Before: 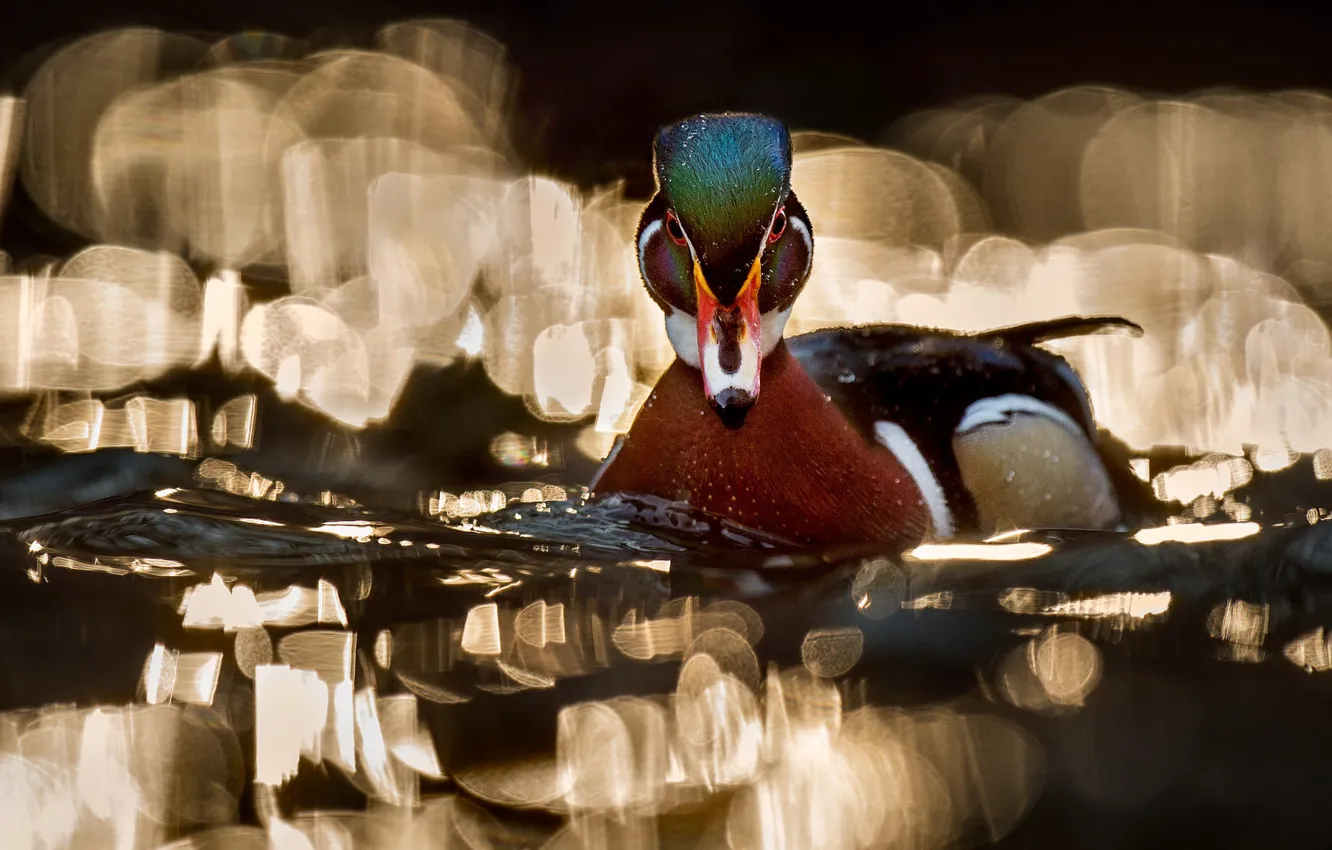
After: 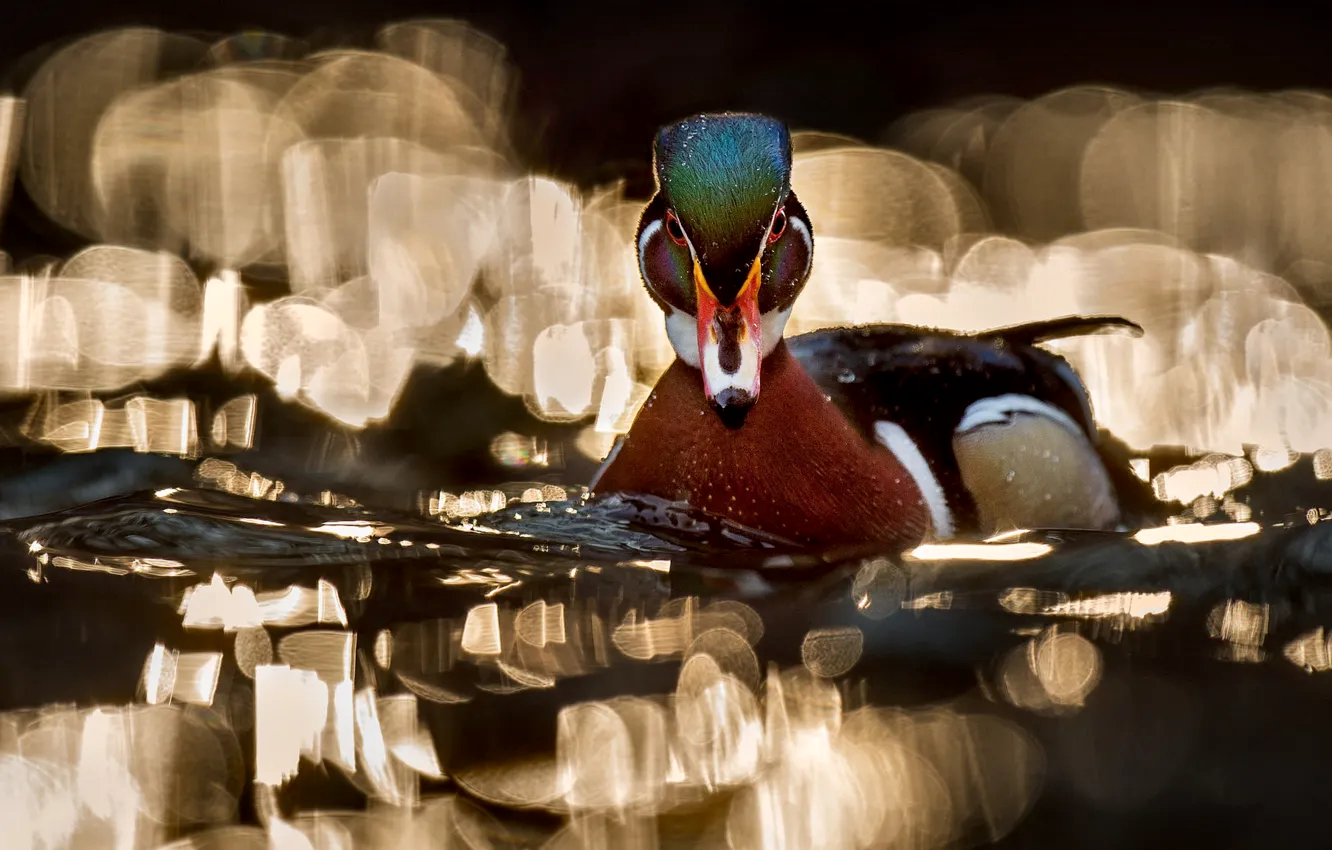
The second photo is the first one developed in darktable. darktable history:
white balance: emerald 1
local contrast: mode bilateral grid, contrast 20, coarseness 50, detail 120%, midtone range 0.2
